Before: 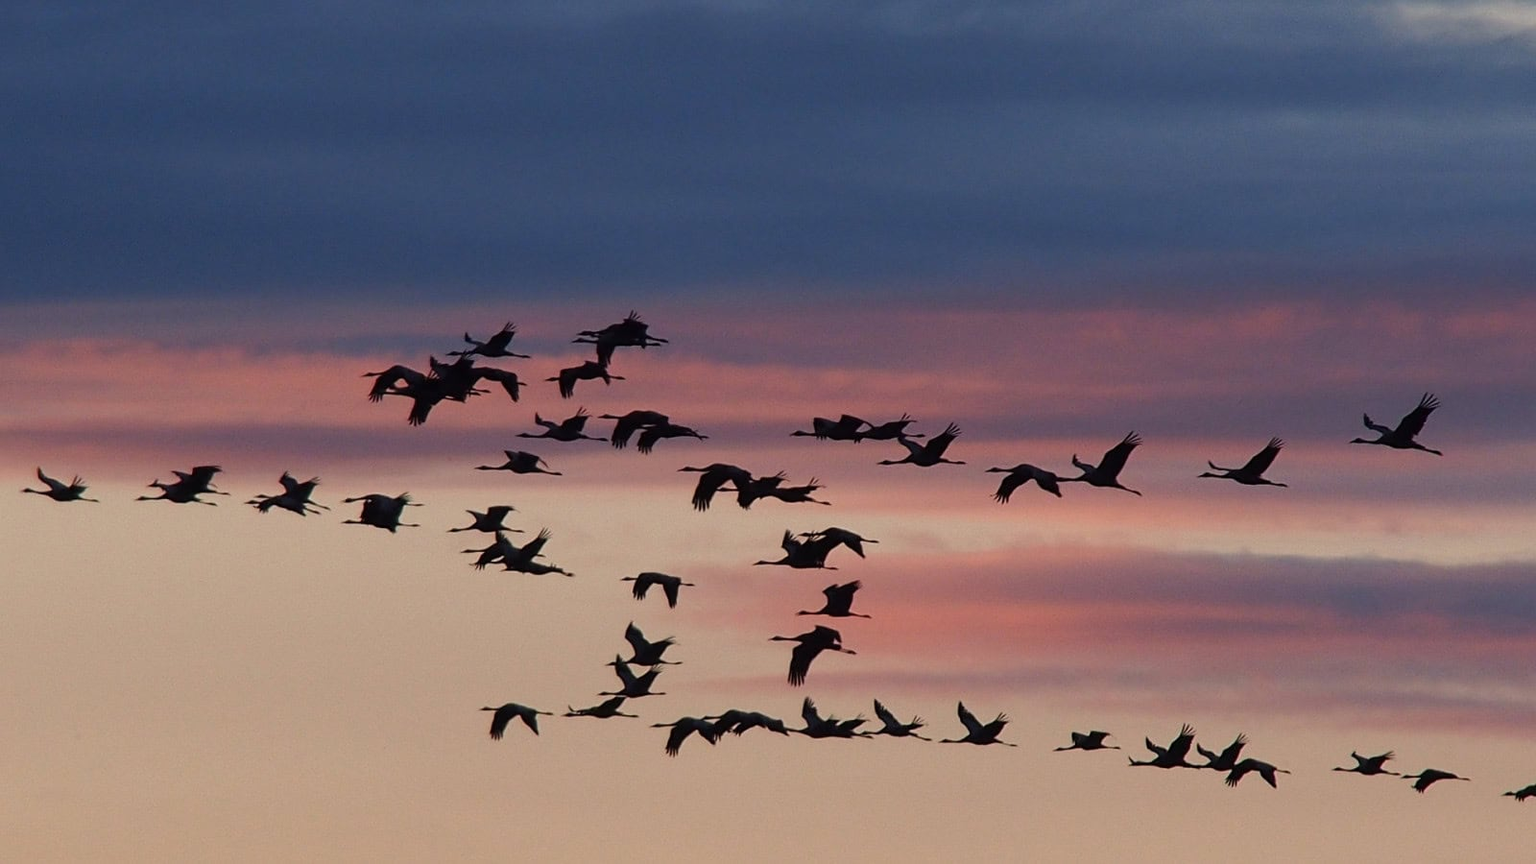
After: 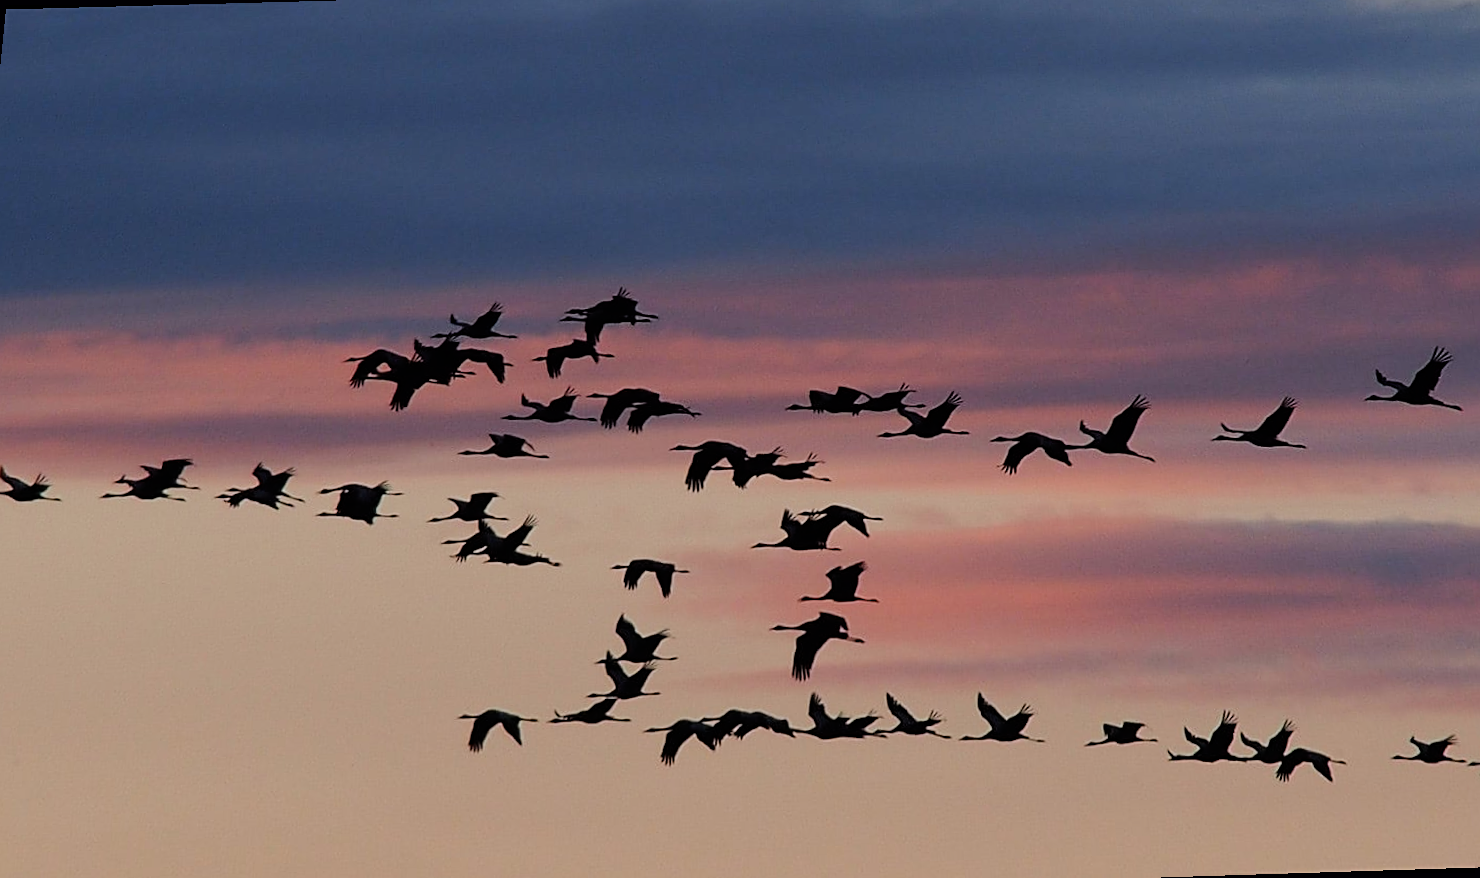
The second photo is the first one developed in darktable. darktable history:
rotate and perspective: rotation -1.68°, lens shift (vertical) -0.146, crop left 0.049, crop right 0.912, crop top 0.032, crop bottom 0.96
sharpen: on, module defaults
filmic rgb: black relative exposure -7.65 EV, white relative exposure 4.56 EV, hardness 3.61, color science v6 (2022)
